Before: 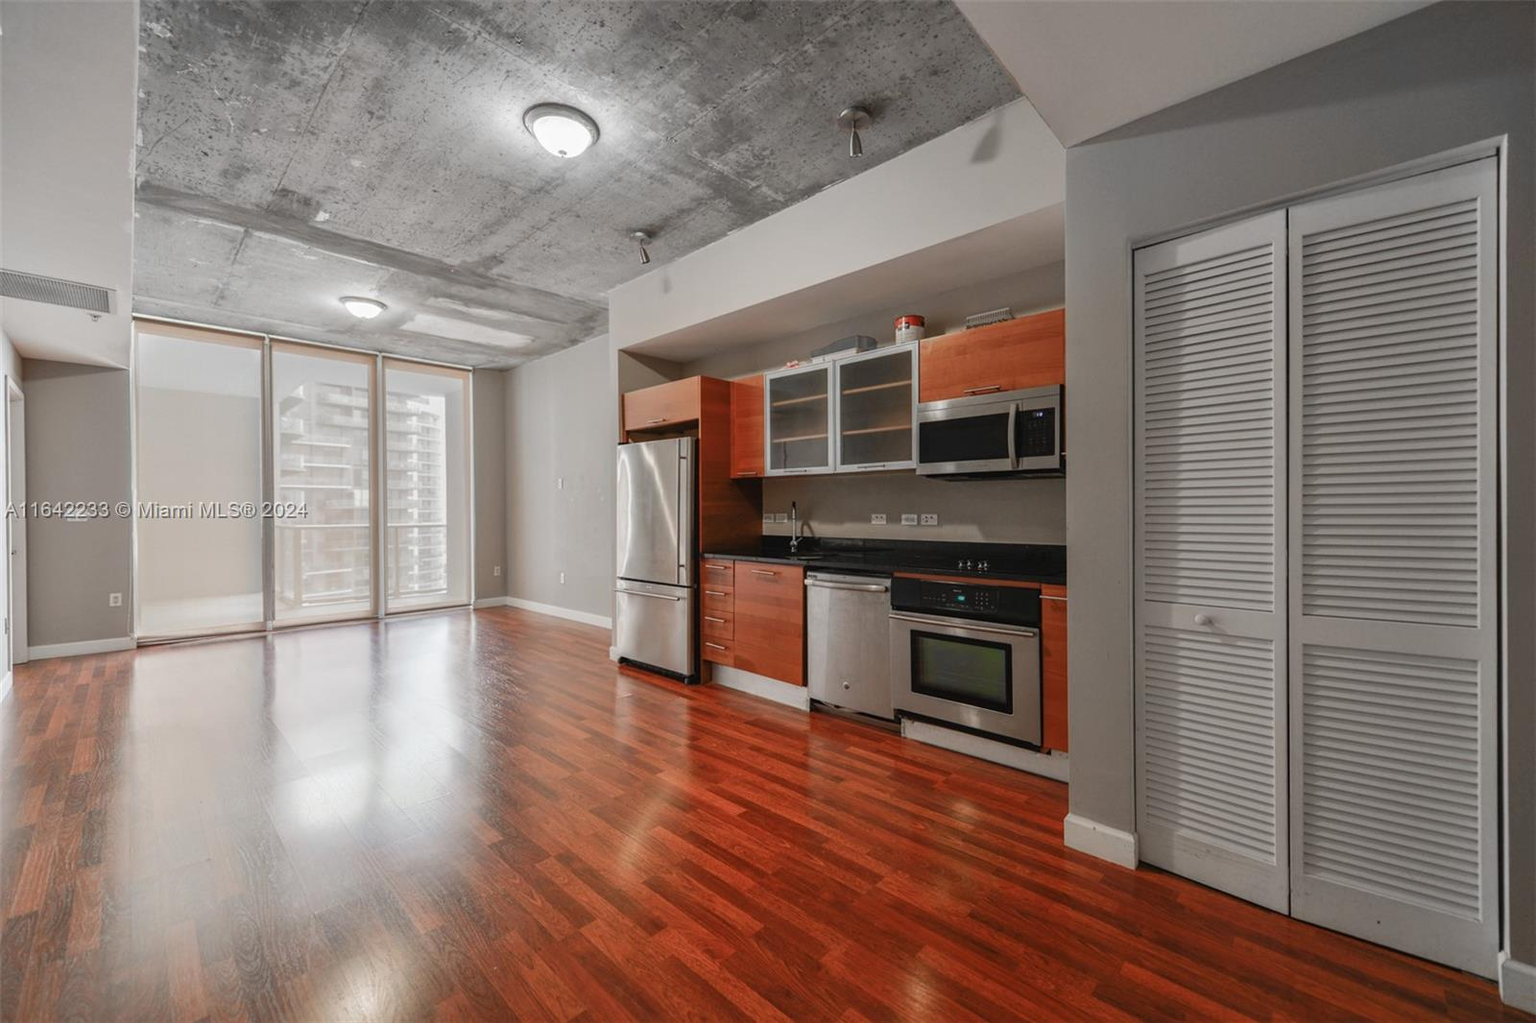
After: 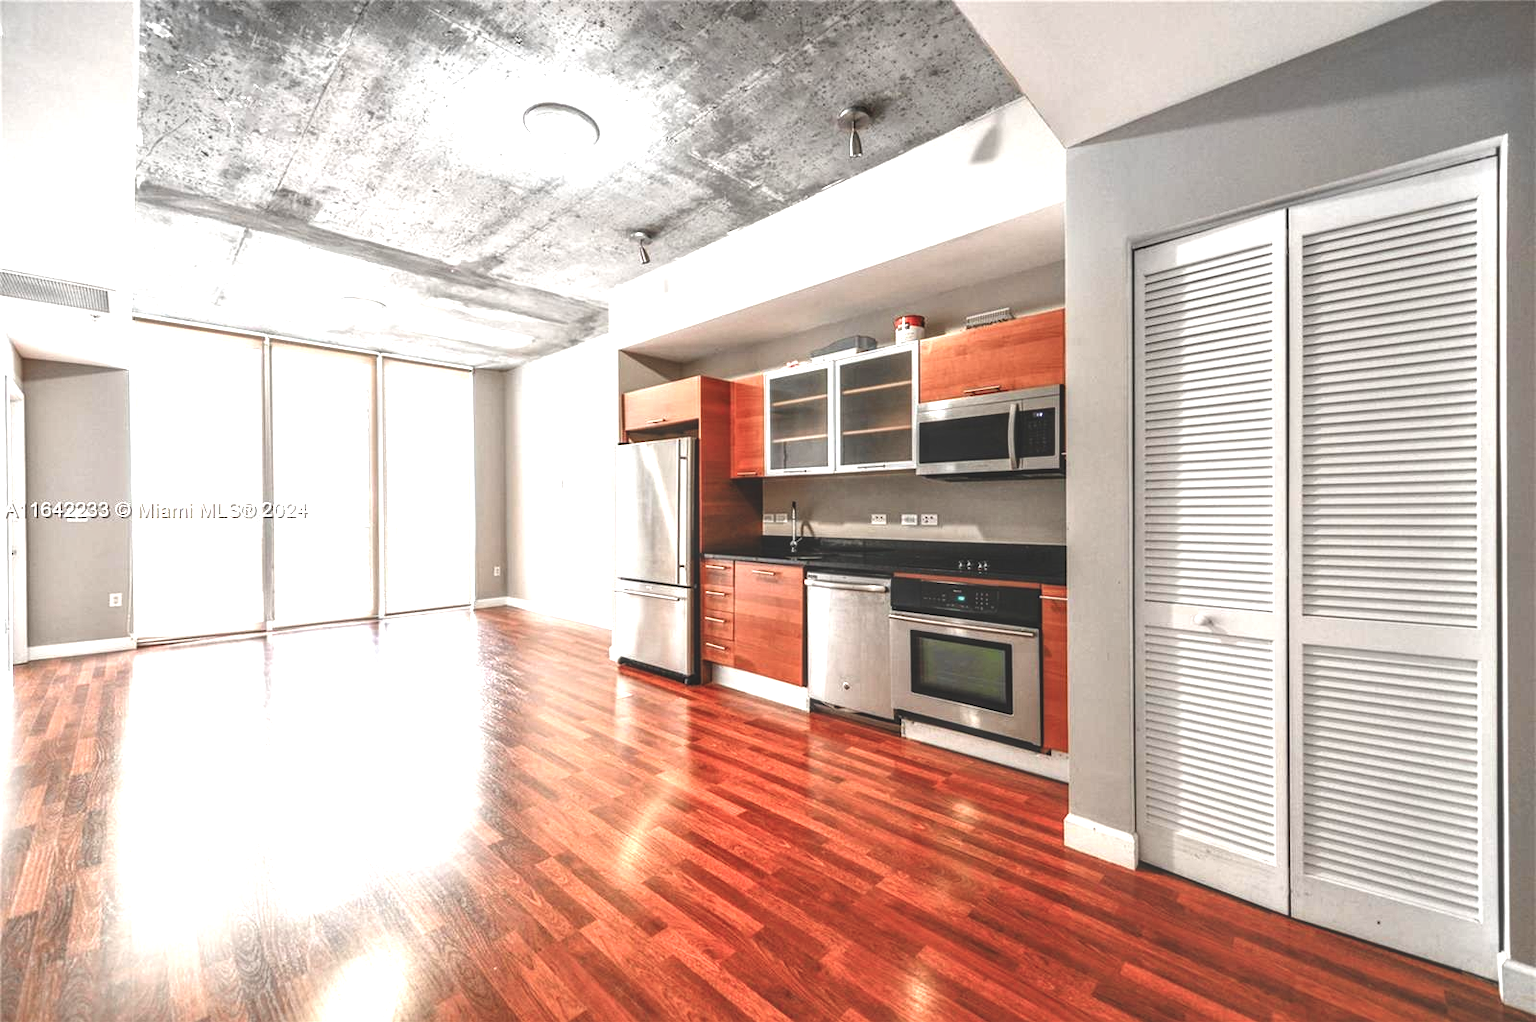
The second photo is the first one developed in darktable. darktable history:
local contrast: highlights 20%, shadows 70%, detail 170%
exposure: black level correction -0.023, exposure 1.397 EV, compensate highlight preservation false
crop: bottom 0.071%
color balance rgb: perceptual saturation grading › global saturation 20%, perceptual saturation grading › highlights -25%, perceptual saturation grading › shadows 25%
